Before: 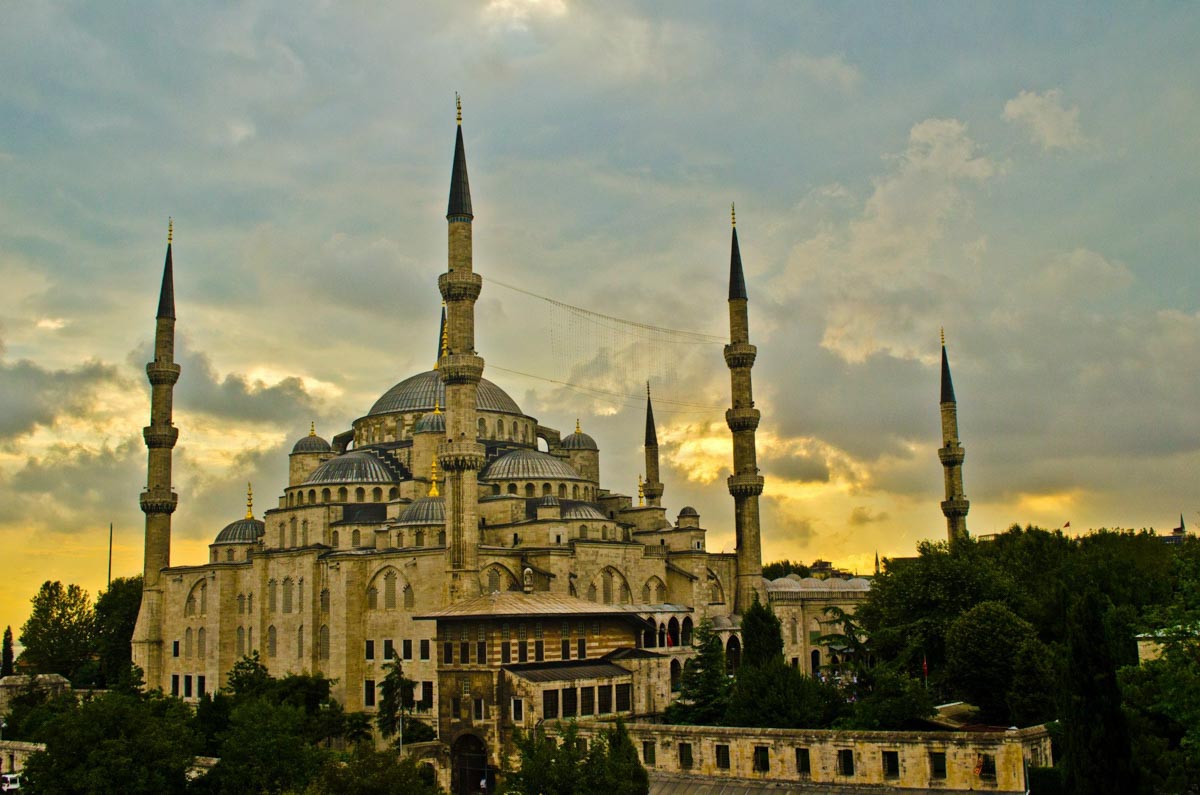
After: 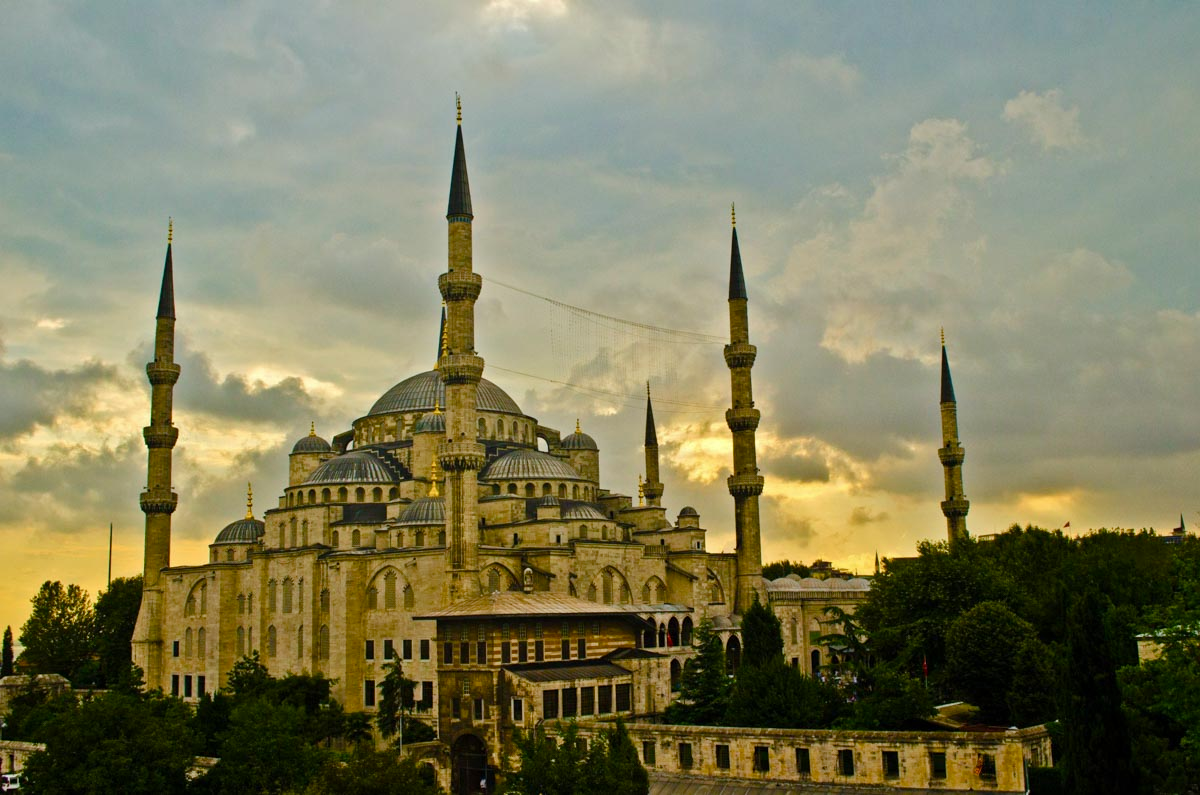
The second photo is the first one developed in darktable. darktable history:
color balance rgb: perceptual saturation grading › global saturation 13.924%, perceptual saturation grading › highlights -25.836%, perceptual saturation grading › shadows 23.995%
